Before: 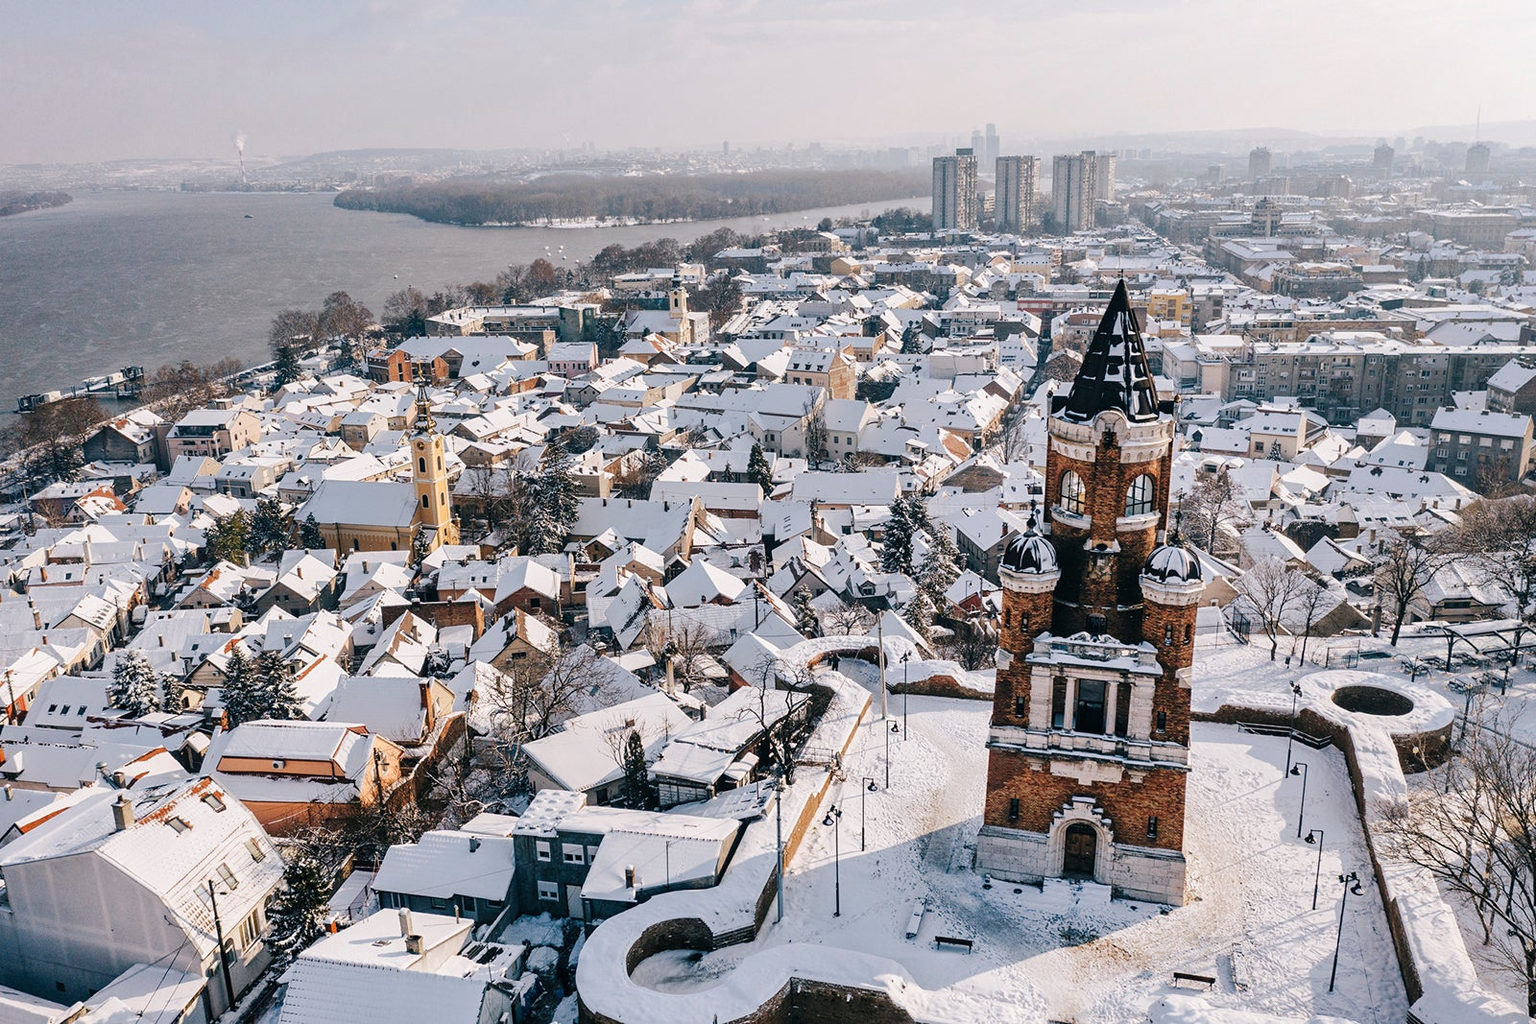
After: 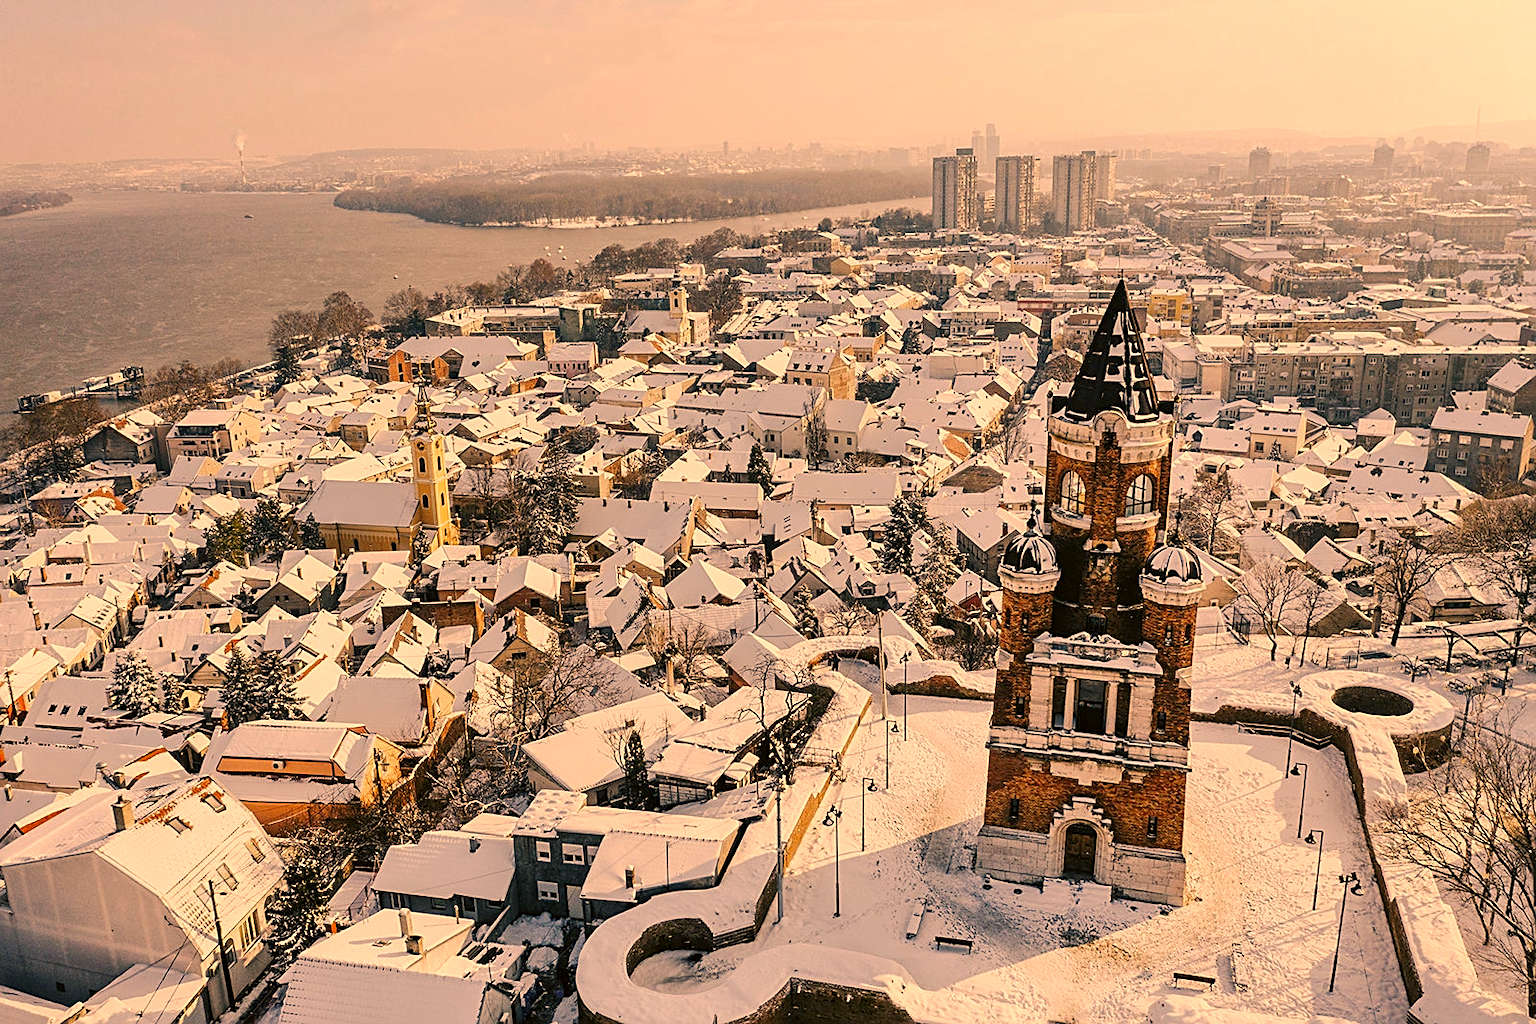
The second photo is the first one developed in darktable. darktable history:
sharpen: on, module defaults
color correction: highlights a* 18.64, highlights b* 34.82, shadows a* 1.31, shadows b* 6.74, saturation 1.04
